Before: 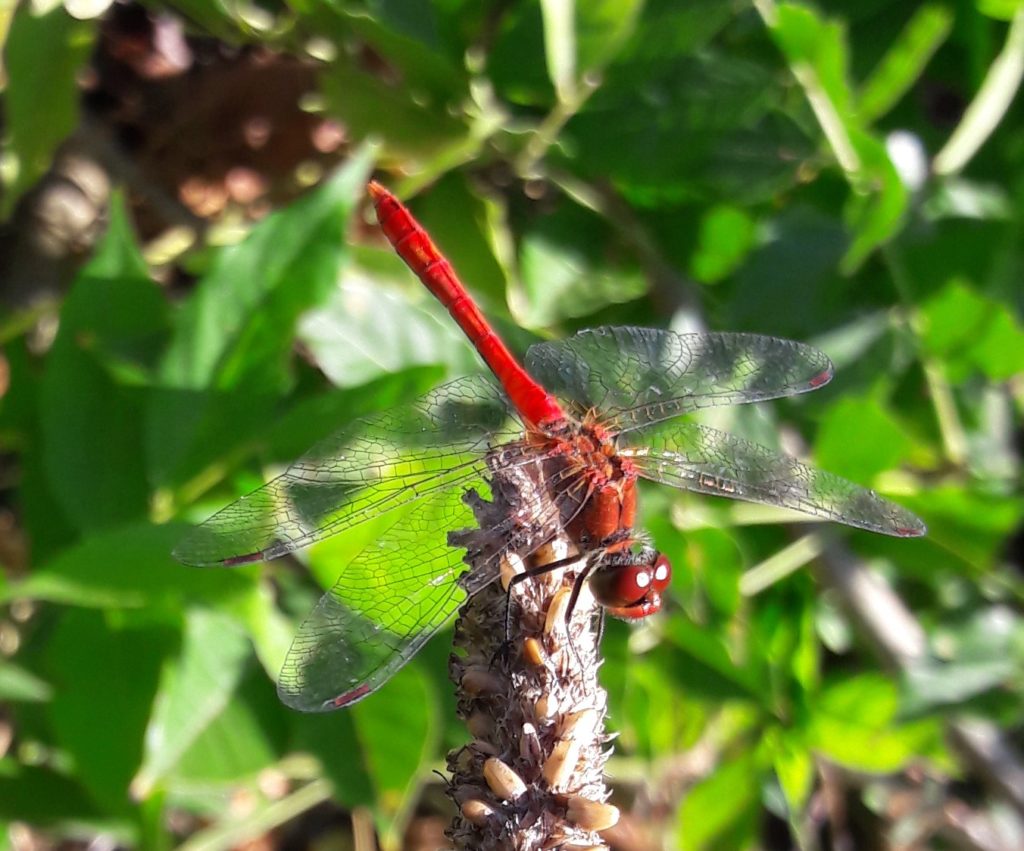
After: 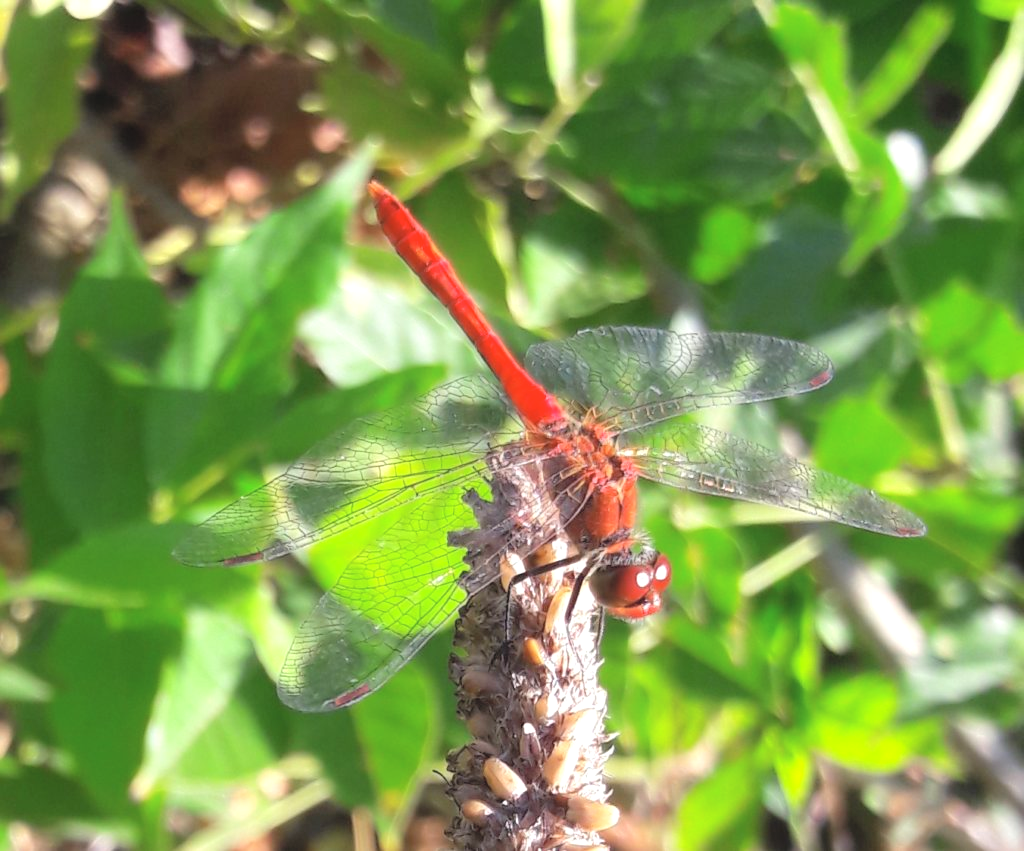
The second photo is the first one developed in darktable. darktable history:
exposure: exposure 0.367 EV, compensate highlight preservation false
contrast equalizer: octaves 7, y [[0.6 ×6], [0.55 ×6], [0 ×6], [0 ×6], [0 ×6]], mix -0.3
contrast brightness saturation: brightness 0.15
